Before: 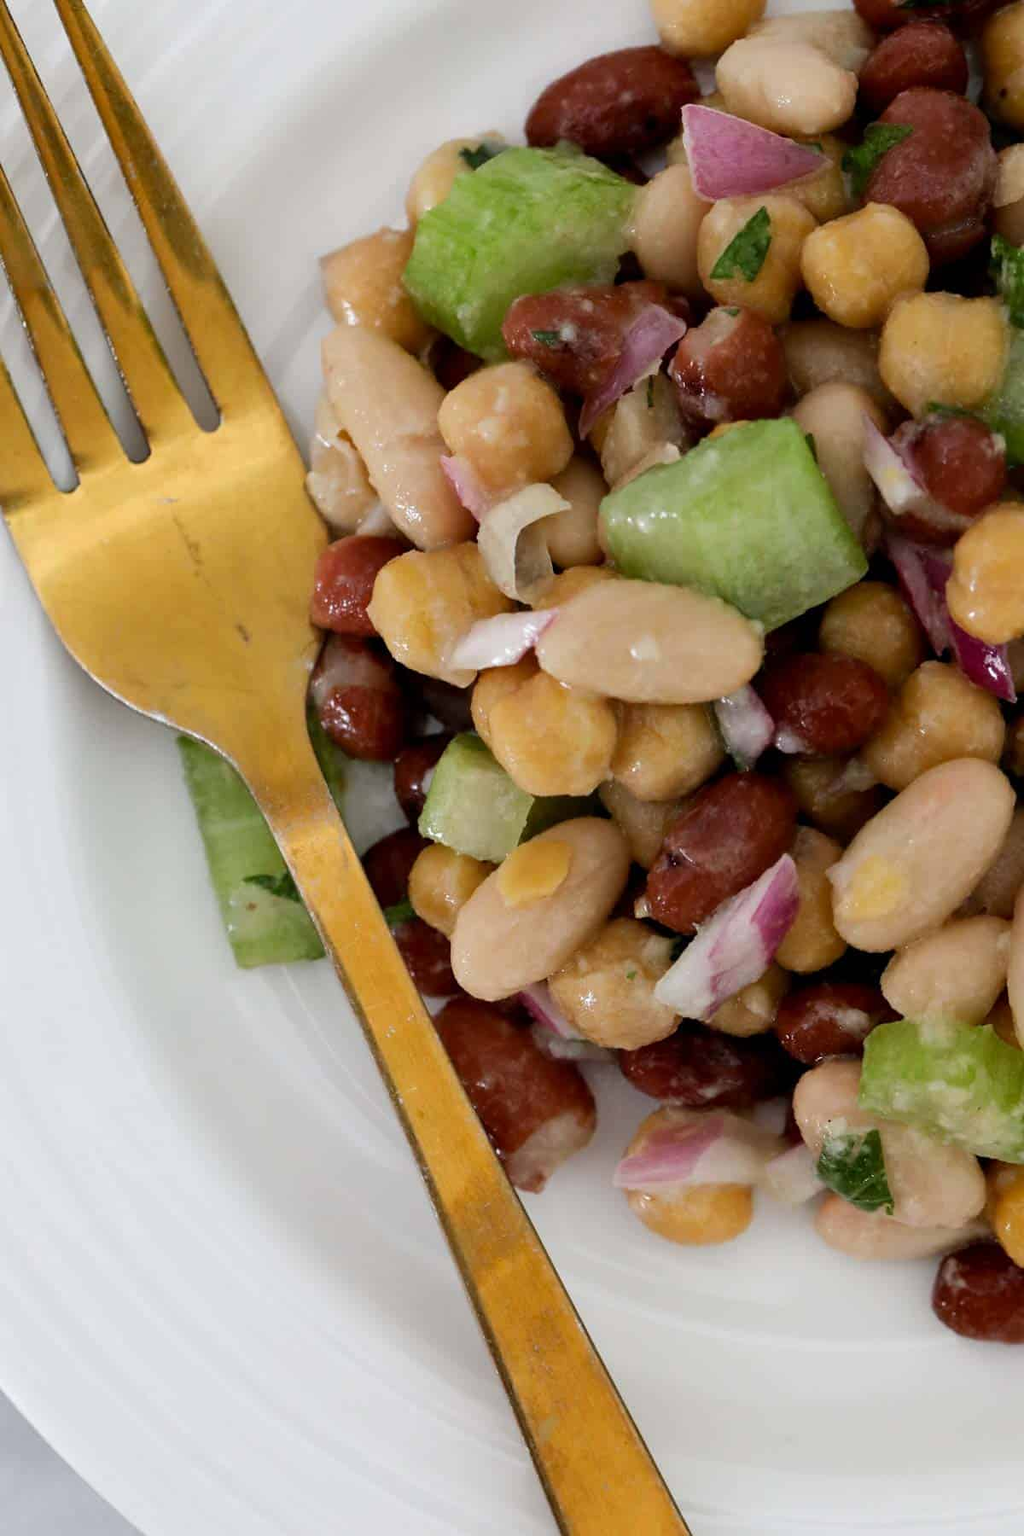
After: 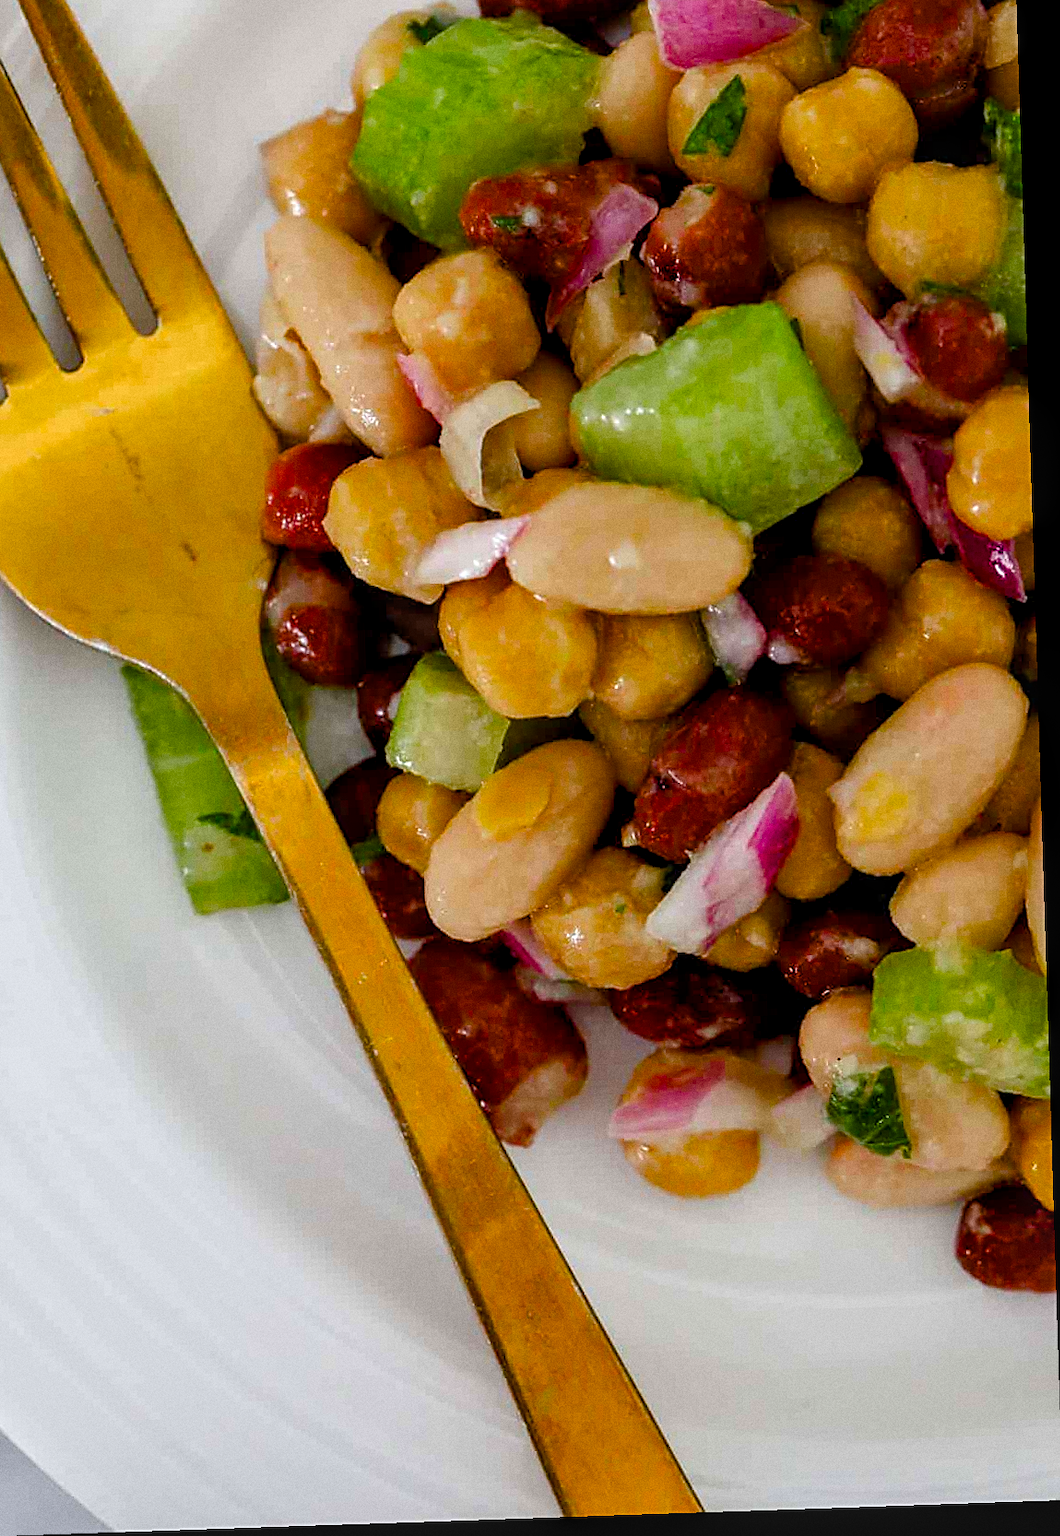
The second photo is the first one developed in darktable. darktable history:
rotate and perspective: rotation -1.77°, lens shift (horizontal) 0.004, automatic cropping off
color balance rgb: perceptual saturation grading › global saturation 20%, perceptual saturation grading › highlights -25%, perceptual saturation grading › shadows 50.52%, global vibrance 40.24%
crop and rotate: left 8.262%, top 9.226%
sharpen: on, module defaults
grain: coarseness 0.47 ISO
local contrast: on, module defaults
vibrance: vibrance 67%
